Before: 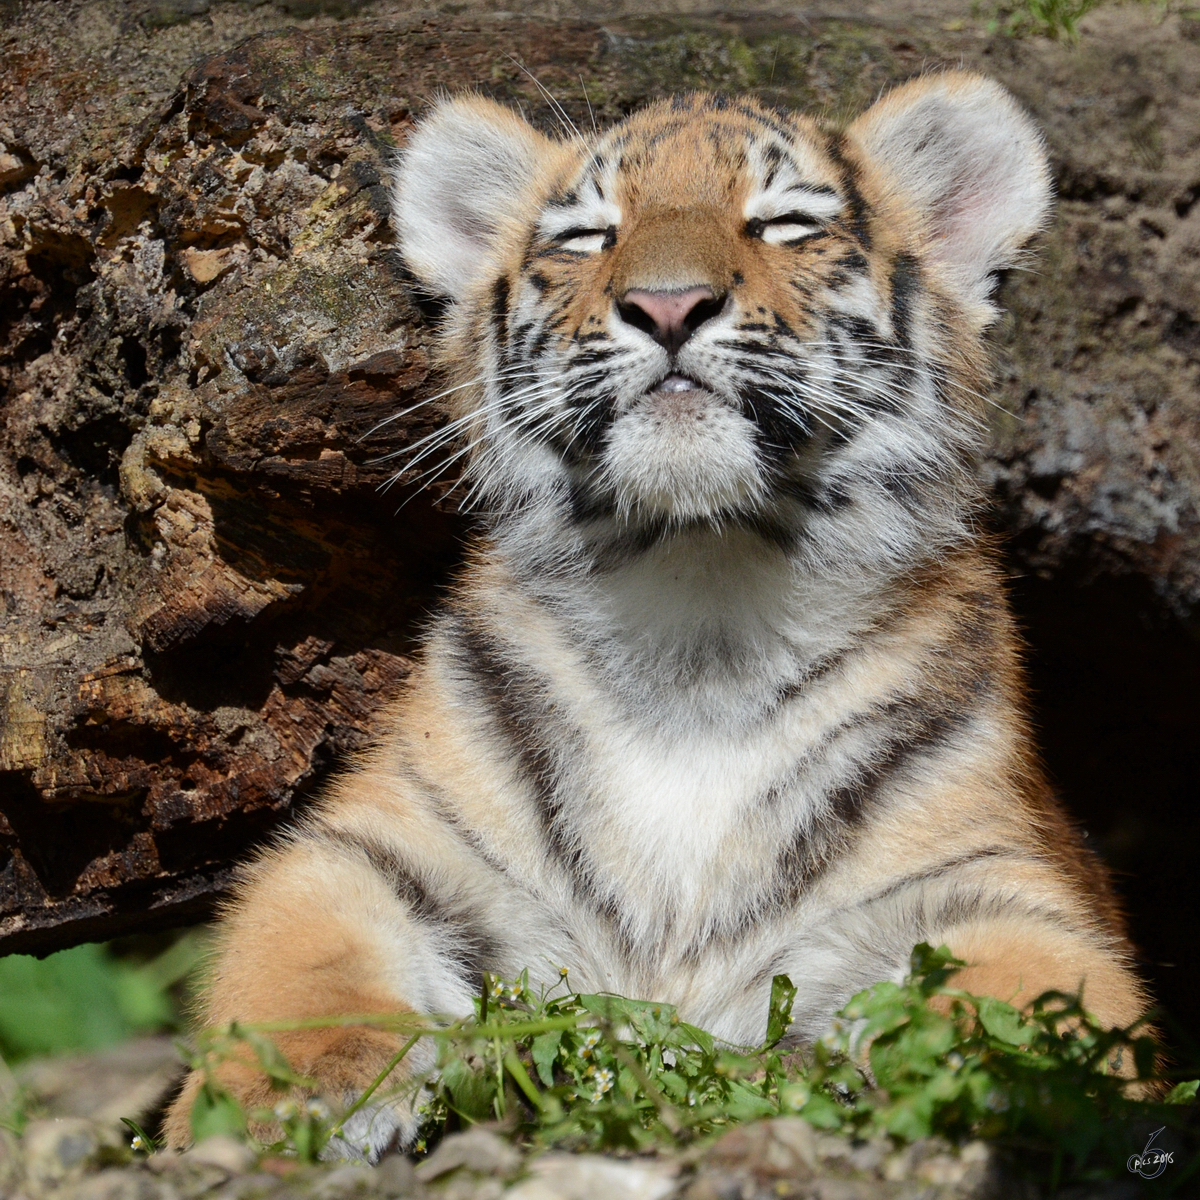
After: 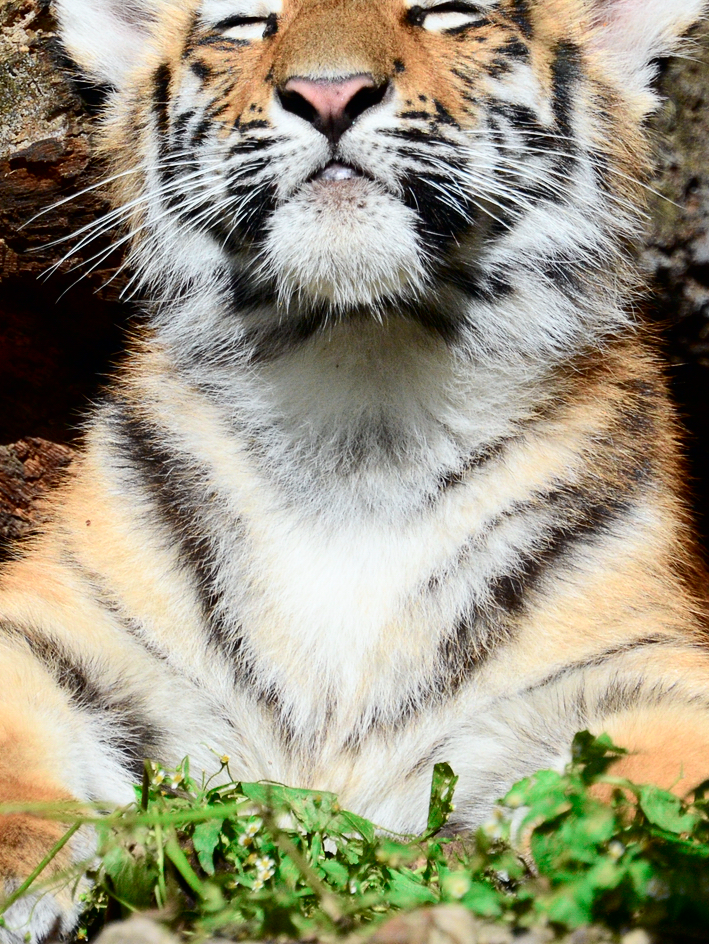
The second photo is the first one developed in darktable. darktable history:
crop and rotate: left 28.256%, top 17.734%, right 12.656%, bottom 3.573%
tone curve: curves: ch0 [(0, 0) (0.051, 0.021) (0.11, 0.069) (0.249, 0.235) (0.452, 0.526) (0.596, 0.713) (0.703, 0.83) (0.851, 0.938) (1, 1)]; ch1 [(0, 0) (0.1, 0.038) (0.318, 0.221) (0.413, 0.325) (0.443, 0.412) (0.483, 0.474) (0.503, 0.501) (0.516, 0.517) (0.548, 0.568) (0.569, 0.599) (0.594, 0.634) (0.666, 0.701) (1, 1)]; ch2 [(0, 0) (0.453, 0.435) (0.479, 0.476) (0.504, 0.5) (0.529, 0.537) (0.556, 0.583) (0.584, 0.618) (0.824, 0.815) (1, 1)], color space Lab, independent channels, preserve colors none
